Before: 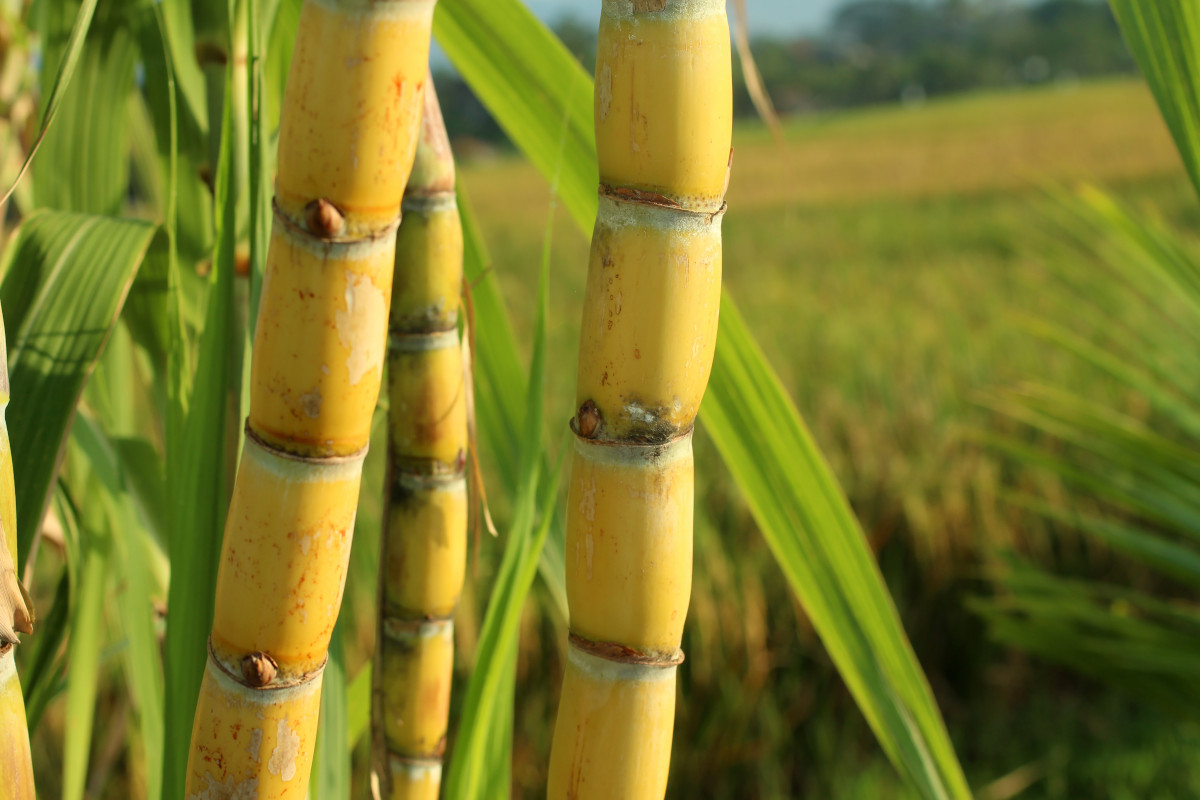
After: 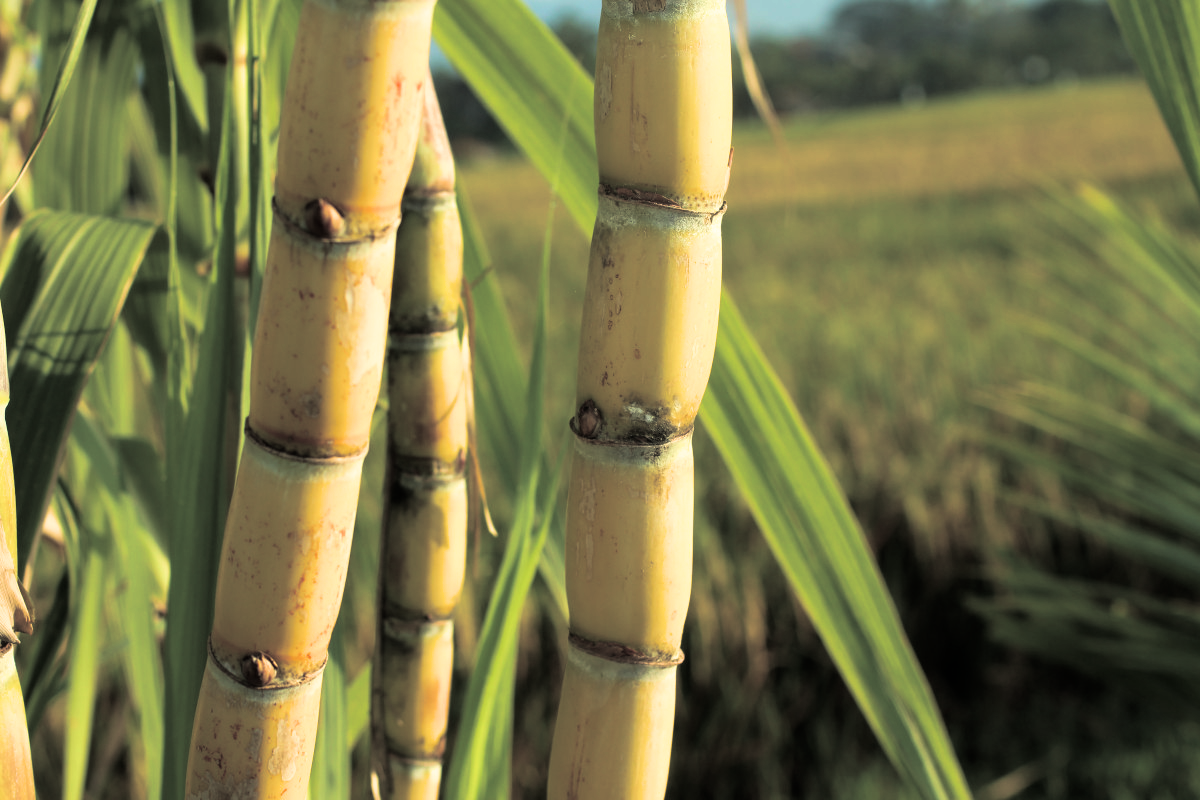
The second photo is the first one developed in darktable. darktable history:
velvia: on, module defaults
filmic rgb: white relative exposure 2.45 EV, hardness 6.33
split-toning: shadows › hue 43.2°, shadows › saturation 0, highlights › hue 50.4°, highlights › saturation 1
